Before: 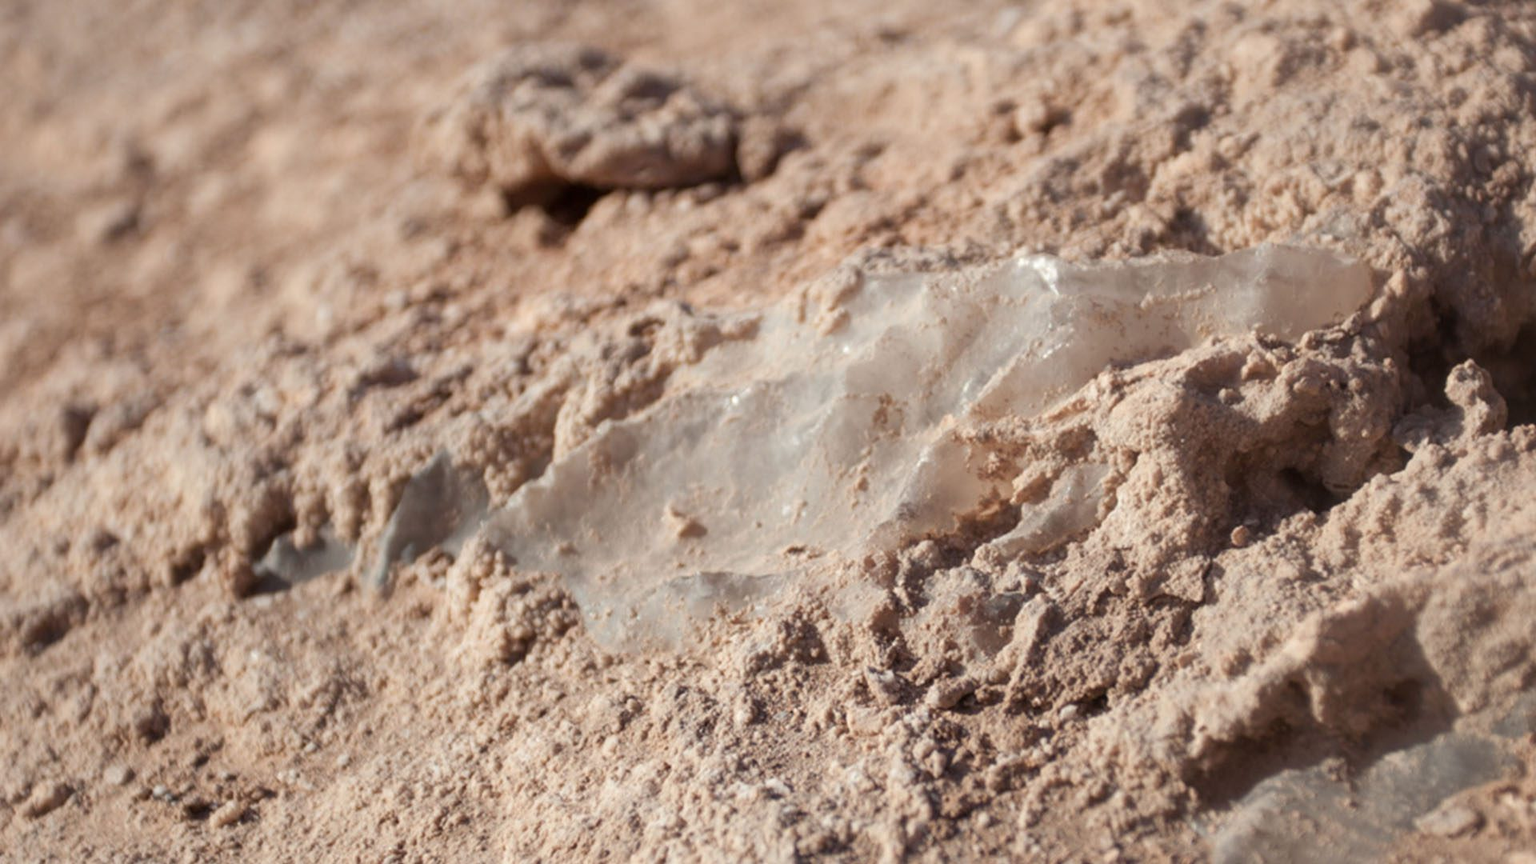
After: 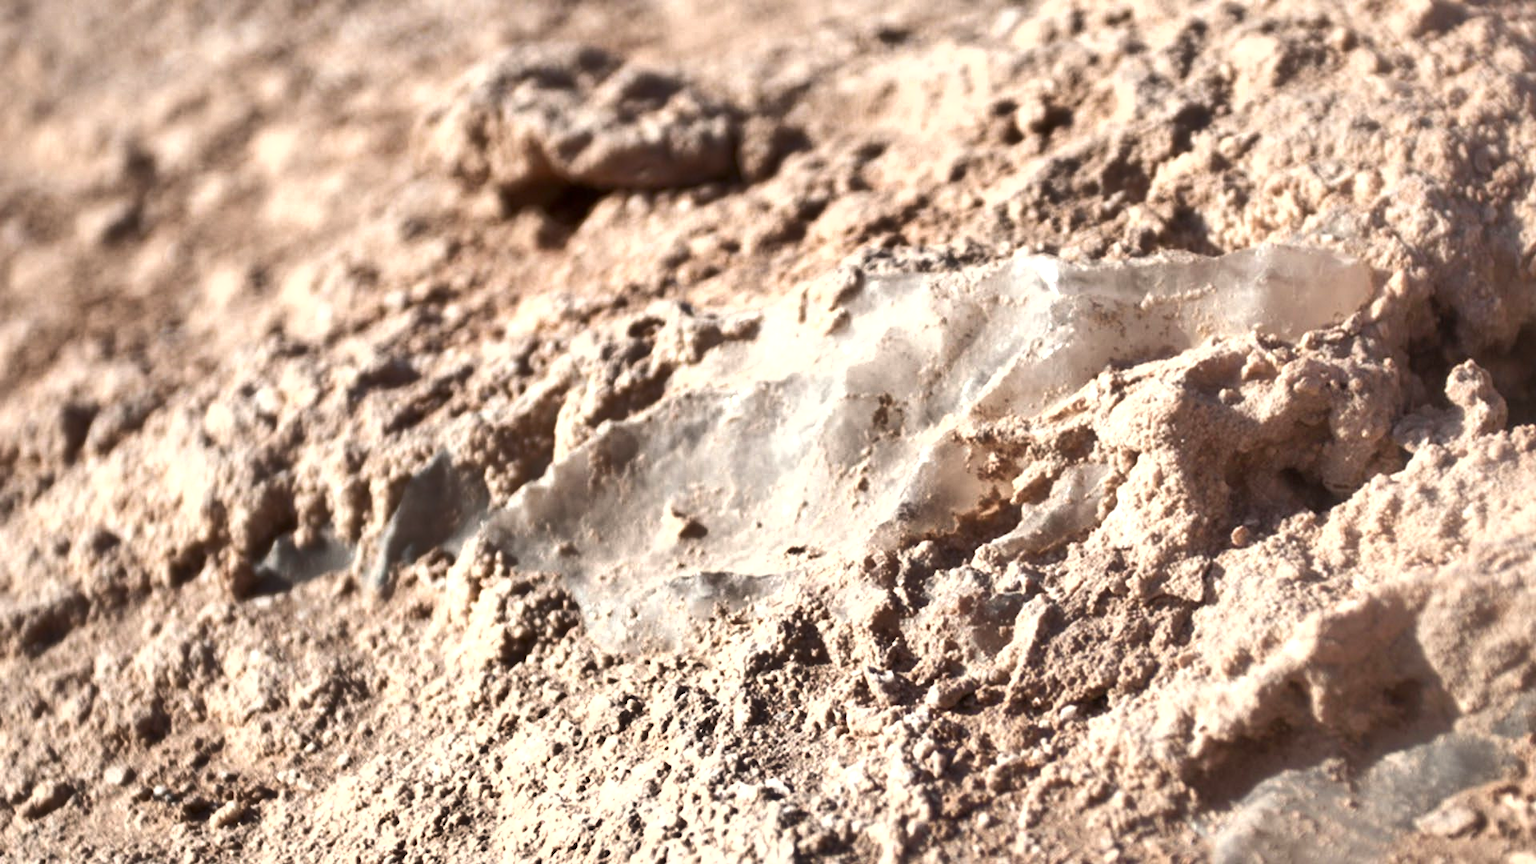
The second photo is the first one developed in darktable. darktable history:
shadows and highlights: radius 170.51, shadows 27.77, white point adjustment 3.2, highlights -68.02, highlights color adjustment 0.326%, soften with gaussian
levels: levels [0, 0.476, 0.951]
exposure: exposure 0.651 EV, compensate exposure bias true, compensate highlight preservation false
